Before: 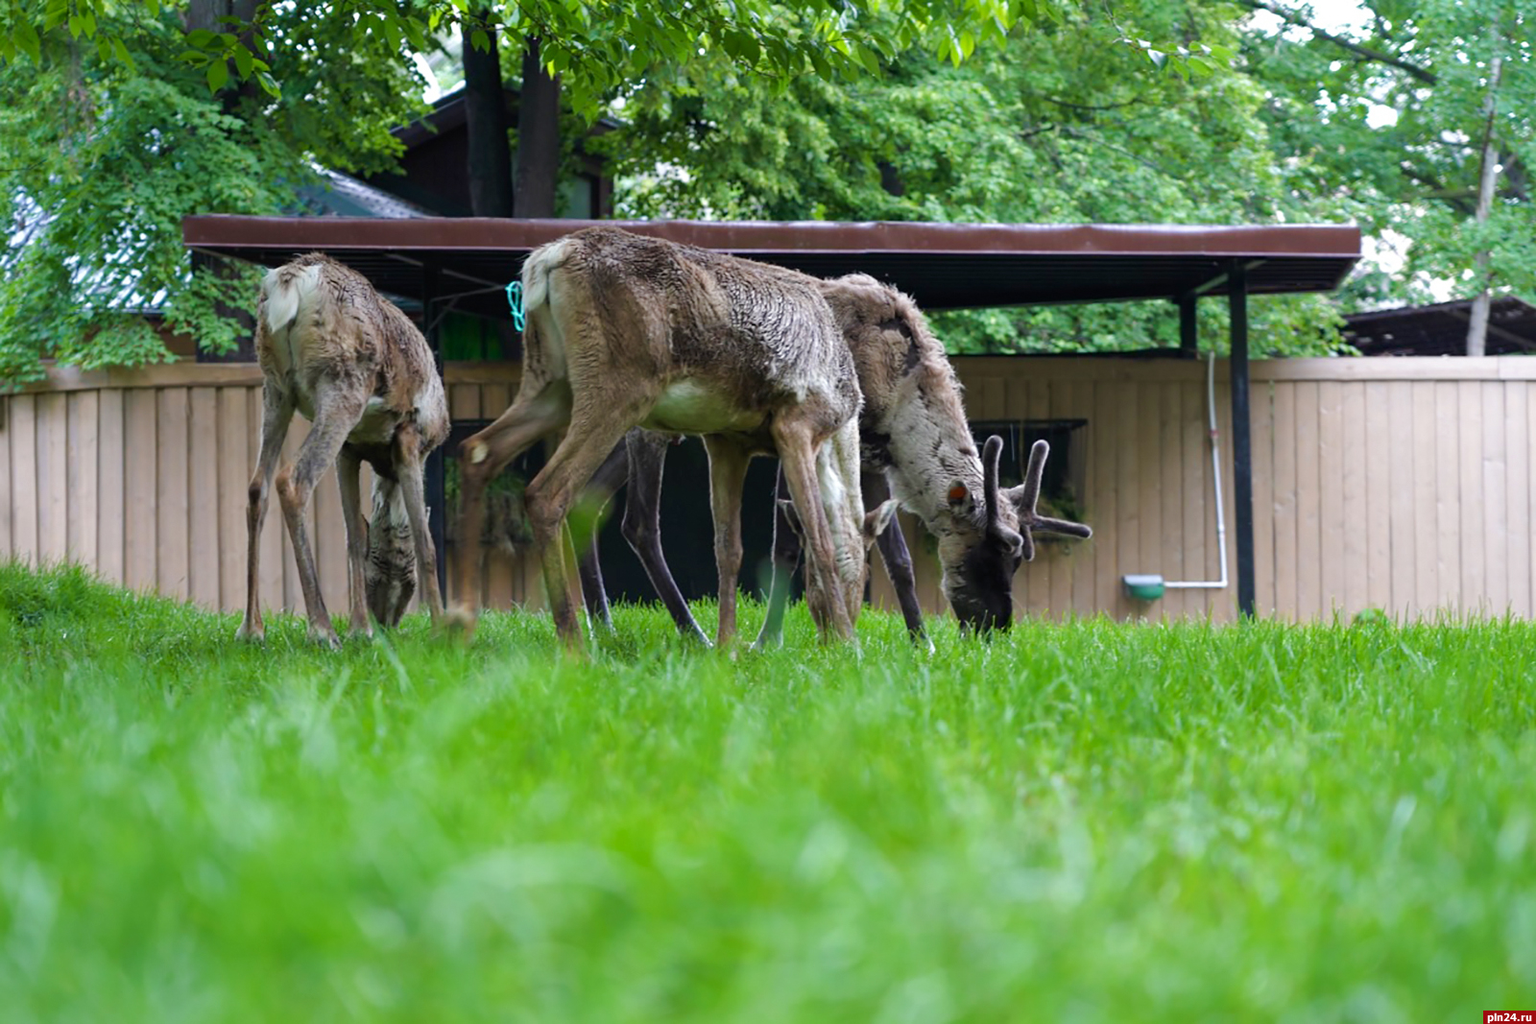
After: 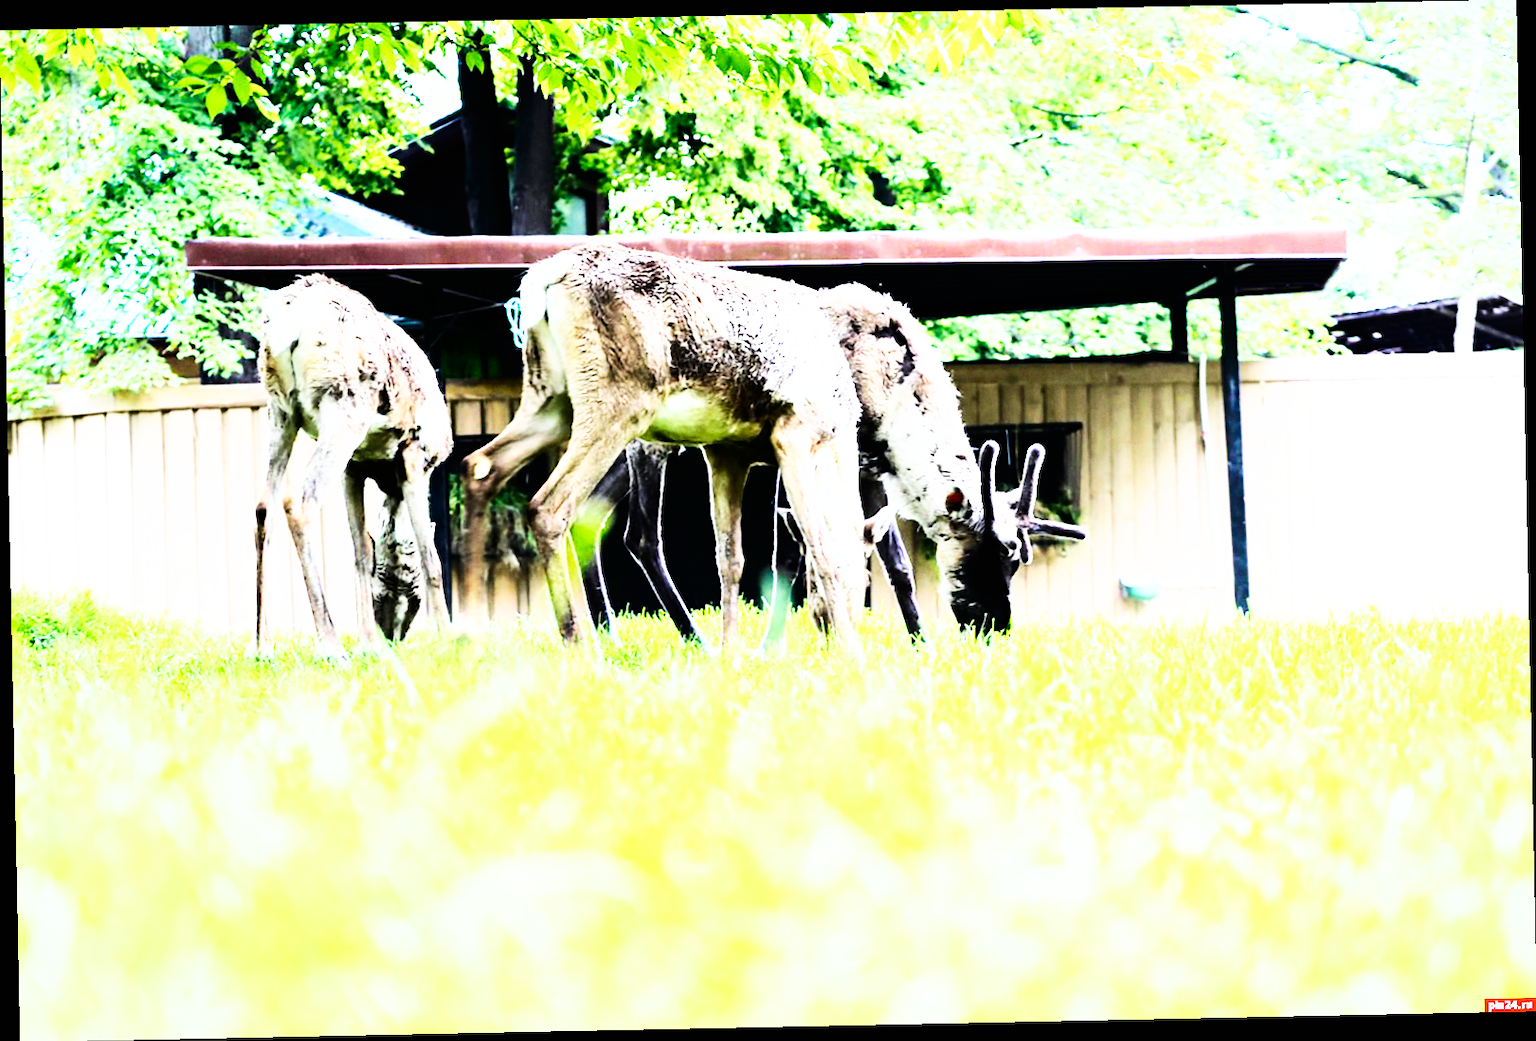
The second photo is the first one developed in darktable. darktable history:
rotate and perspective: rotation -1.17°, automatic cropping off
contrast brightness saturation: contrast 0.15, brightness -0.01, saturation 0.1
white balance: red 0.98, blue 1.034
exposure: exposure 0.6 EV, compensate highlight preservation false
base curve: curves: ch0 [(0, 0) (0.007, 0.004) (0.027, 0.03) (0.046, 0.07) (0.207, 0.54) (0.442, 0.872) (0.673, 0.972) (1, 1)], preserve colors none
rgb curve: curves: ch0 [(0, 0) (0.21, 0.15) (0.24, 0.21) (0.5, 0.75) (0.75, 0.96) (0.89, 0.99) (1, 1)]; ch1 [(0, 0.02) (0.21, 0.13) (0.25, 0.2) (0.5, 0.67) (0.75, 0.9) (0.89, 0.97) (1, 1)]; ch2 [(0, 0.02) (0.21, 0.13) (0.25, 0.2) (0.5, 0.67) (0.75, 0.9) (0.89, 0.97) (1, 1)], compensate middle gray true
